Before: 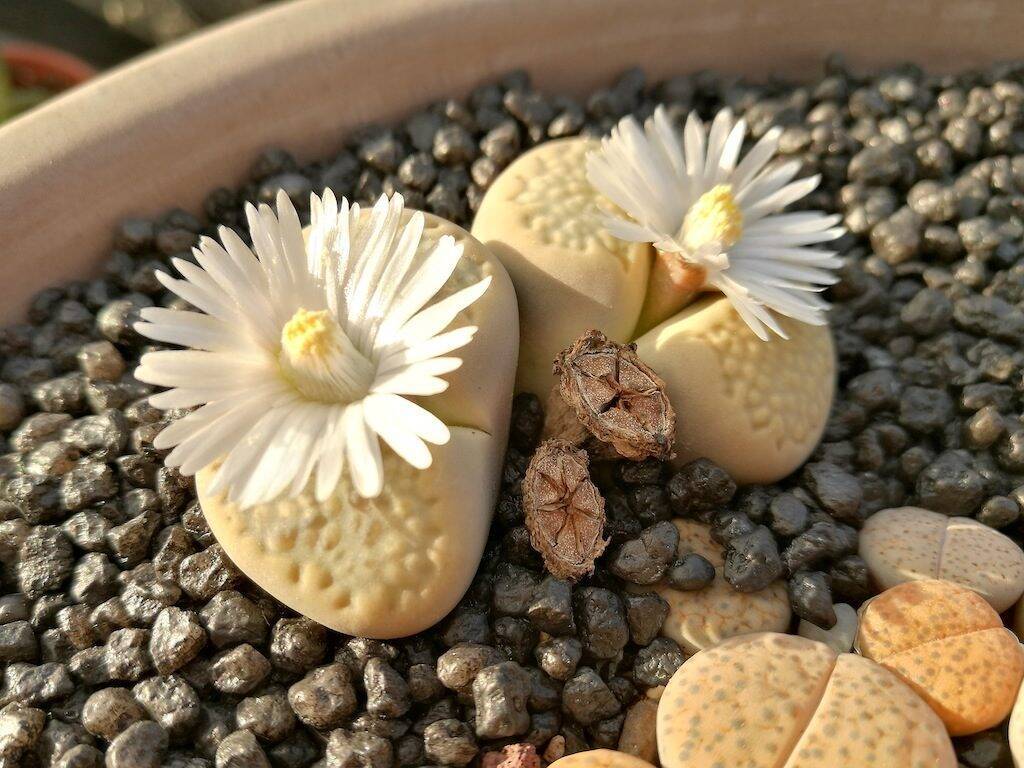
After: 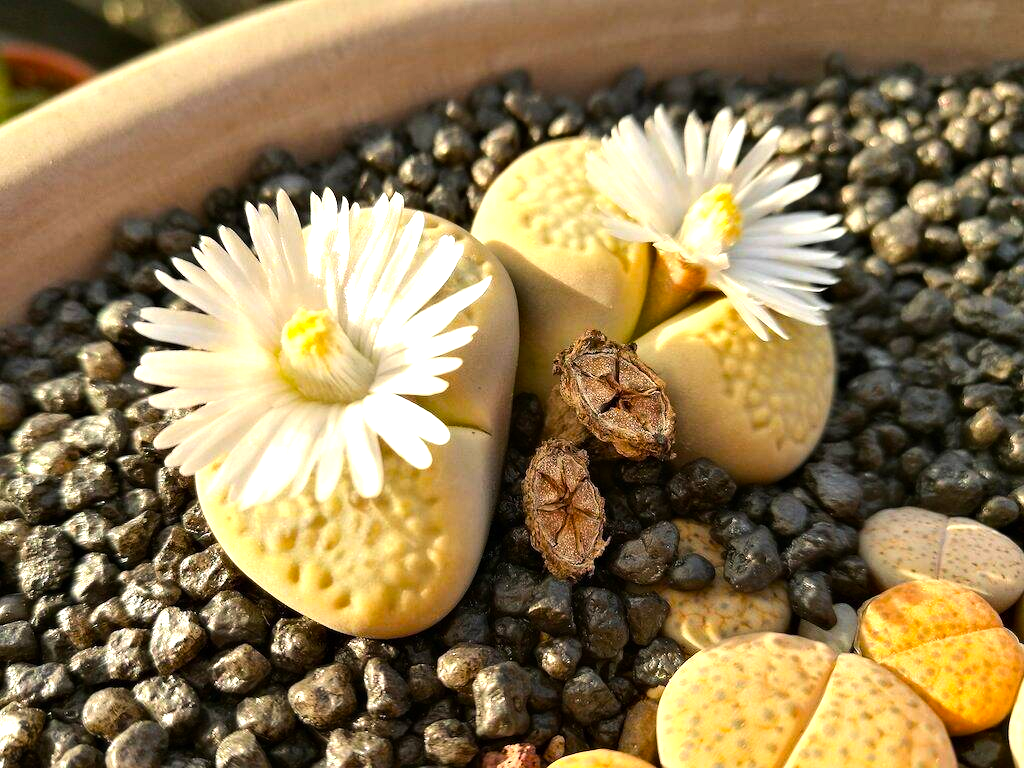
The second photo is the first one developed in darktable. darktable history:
color balance rgb: perceptual saturation grading › global saturation 25%, global vibrance 20%
tone equalizer: -8 EV -0.75 EV, -7 EV -0.7 EV, -6 EV -0.6 EV, -5 EV -0.4 EV, -3 EV 0.4 EV, -2 EV 0.6 EV, -1 EV 0.7 EV, +0 EV 0.75 EV, edges refinement/feathering 500, mask exposure compensation -1.57 EV, preserve details no
